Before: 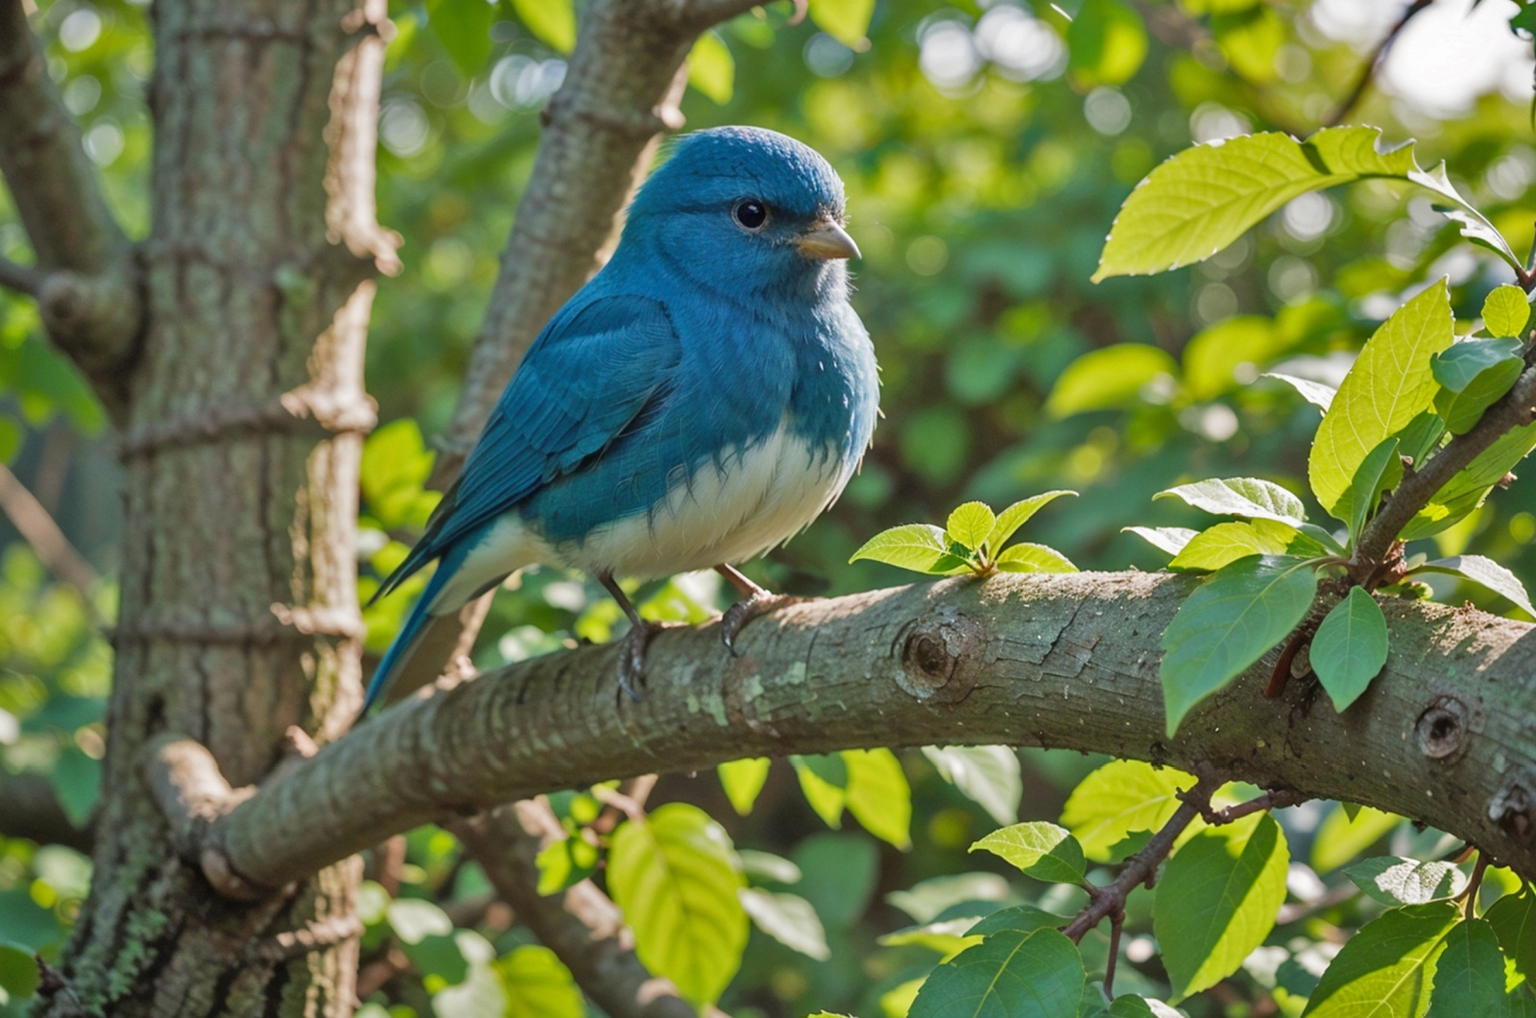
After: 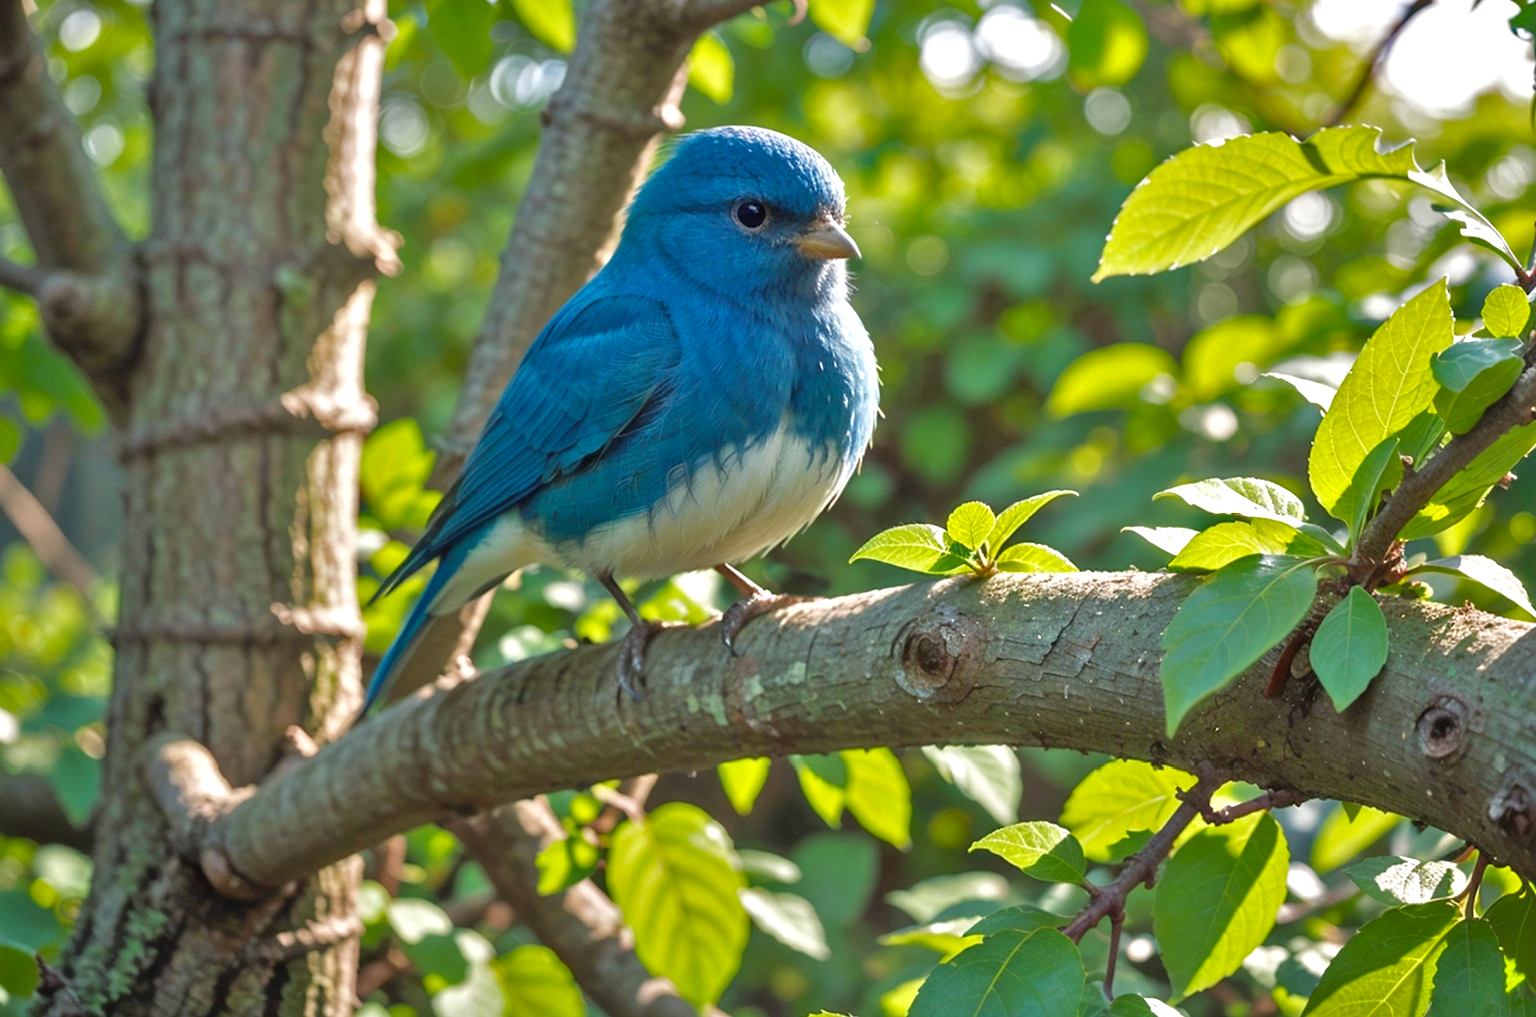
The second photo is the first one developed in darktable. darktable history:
color balance rgb: shadows lift › chroma 3.074%, shadows lift › hue 280.88°, power › hue 74.26°, perceptual saturation grading › global saturation 10.228%, perceptual brilliance grading › mid-tones 10.217%, perceptual brilliance grading › shadows 14.981%
tone equalizer: -8 EV 0.001 EV, -7 EV -0.002 EV, -6 EV 0.003 EV, -5 EV -0.029 EV, -4 EV -0.154 EV, -3 EV -0.19 EV, -2 EV 0.245 EV, -1 EV 0.721 EV, +0 EV 0.464 EV, edges refinement/feathering 500, mask exposure compensation -1.57 EV, preserve details no
